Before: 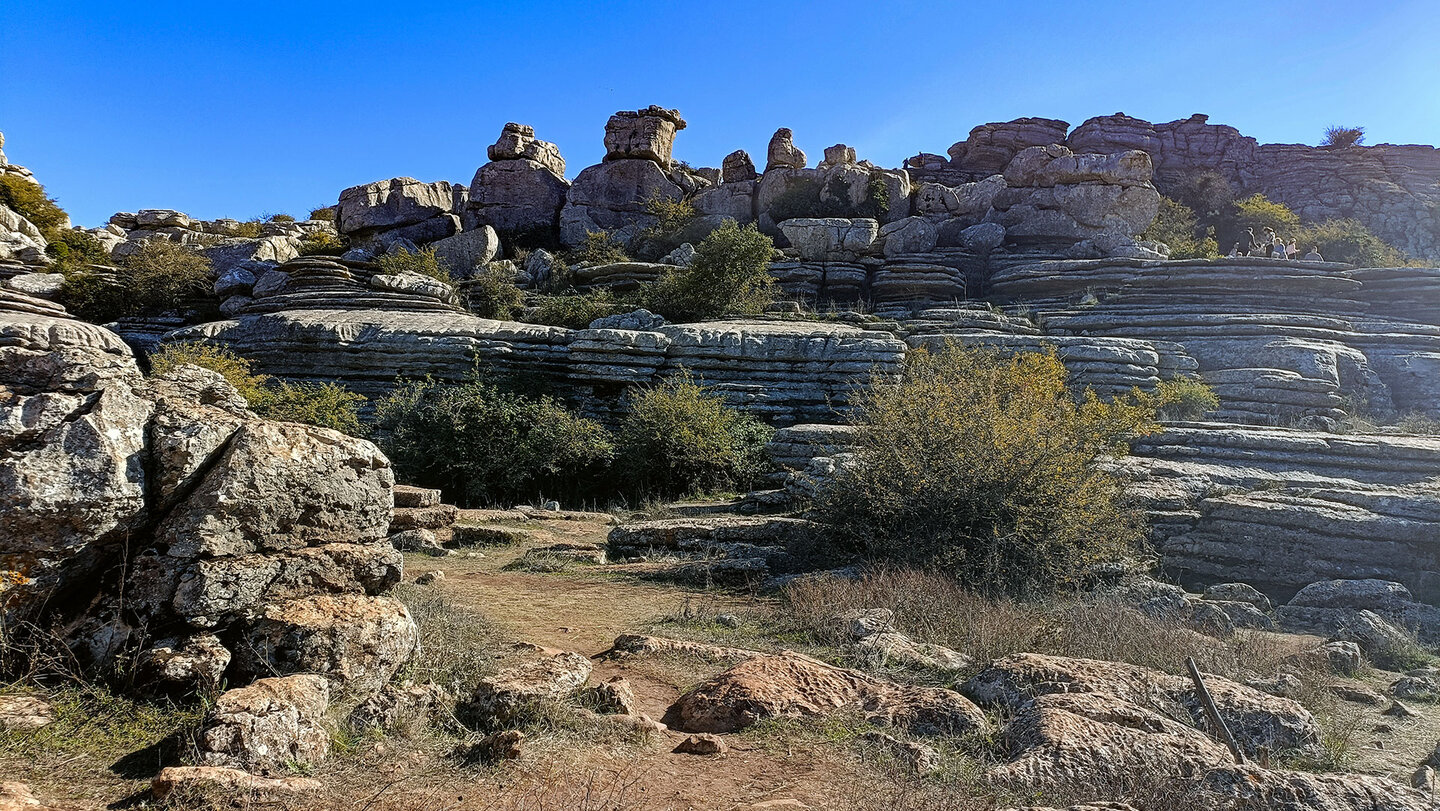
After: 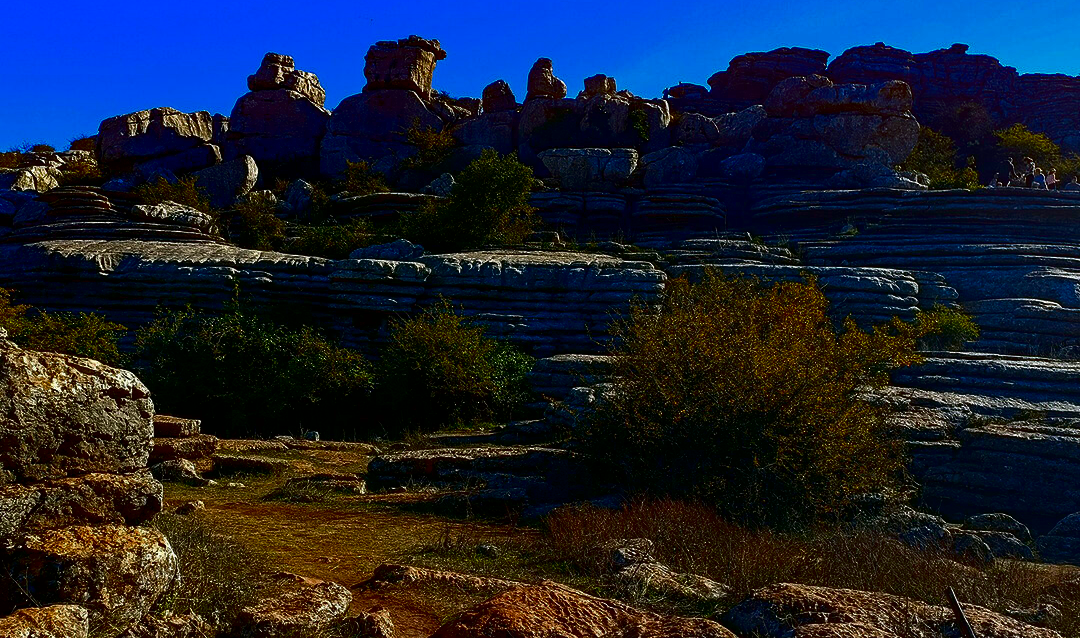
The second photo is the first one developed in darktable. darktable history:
contrast brightness saturation: brightness -0.984, saturation 0.997
crop: left 16.69%, top 8.7%, right 8.269%, bottom 12.609%
